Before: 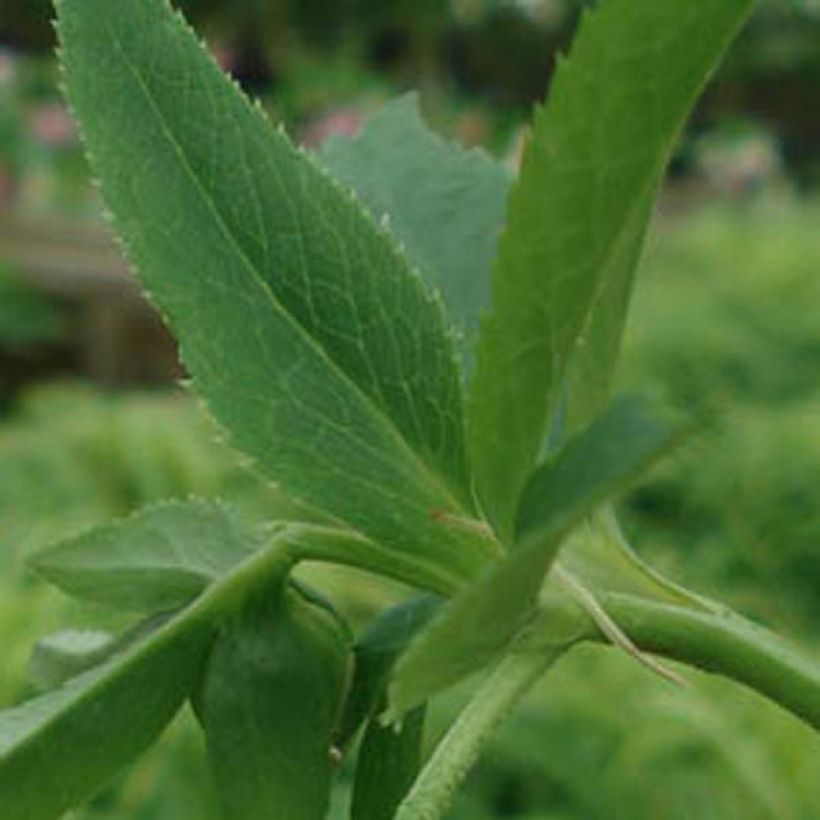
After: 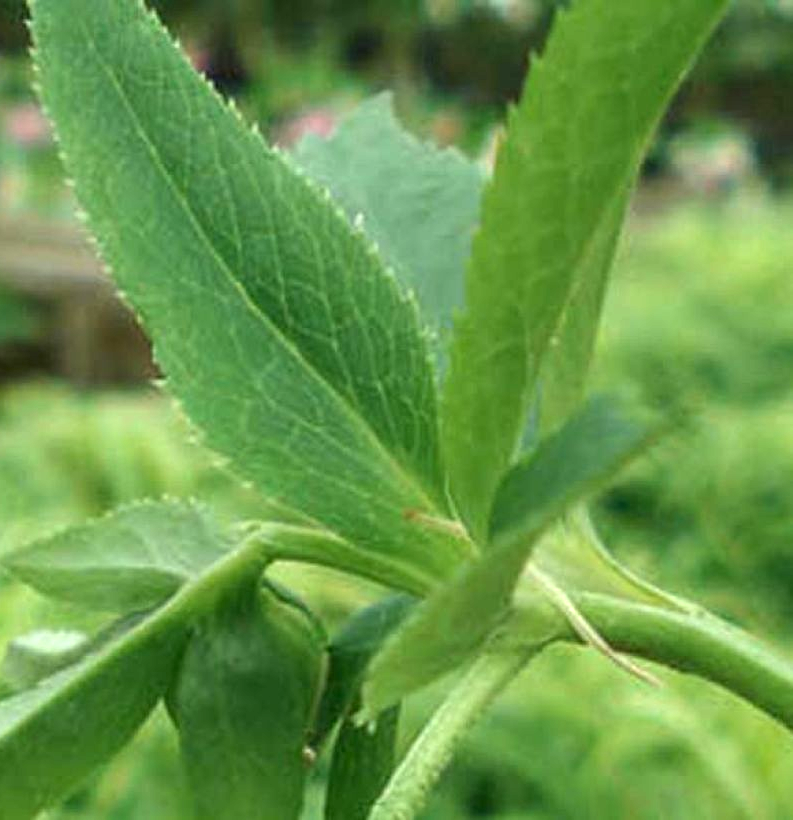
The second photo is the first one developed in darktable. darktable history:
local contrast: on, module defaults
exposure: black level correction 0, exposure 1 EV, compensate exposure bias true, compensate highlight preservation false
crop and rotate: left 3.238%
